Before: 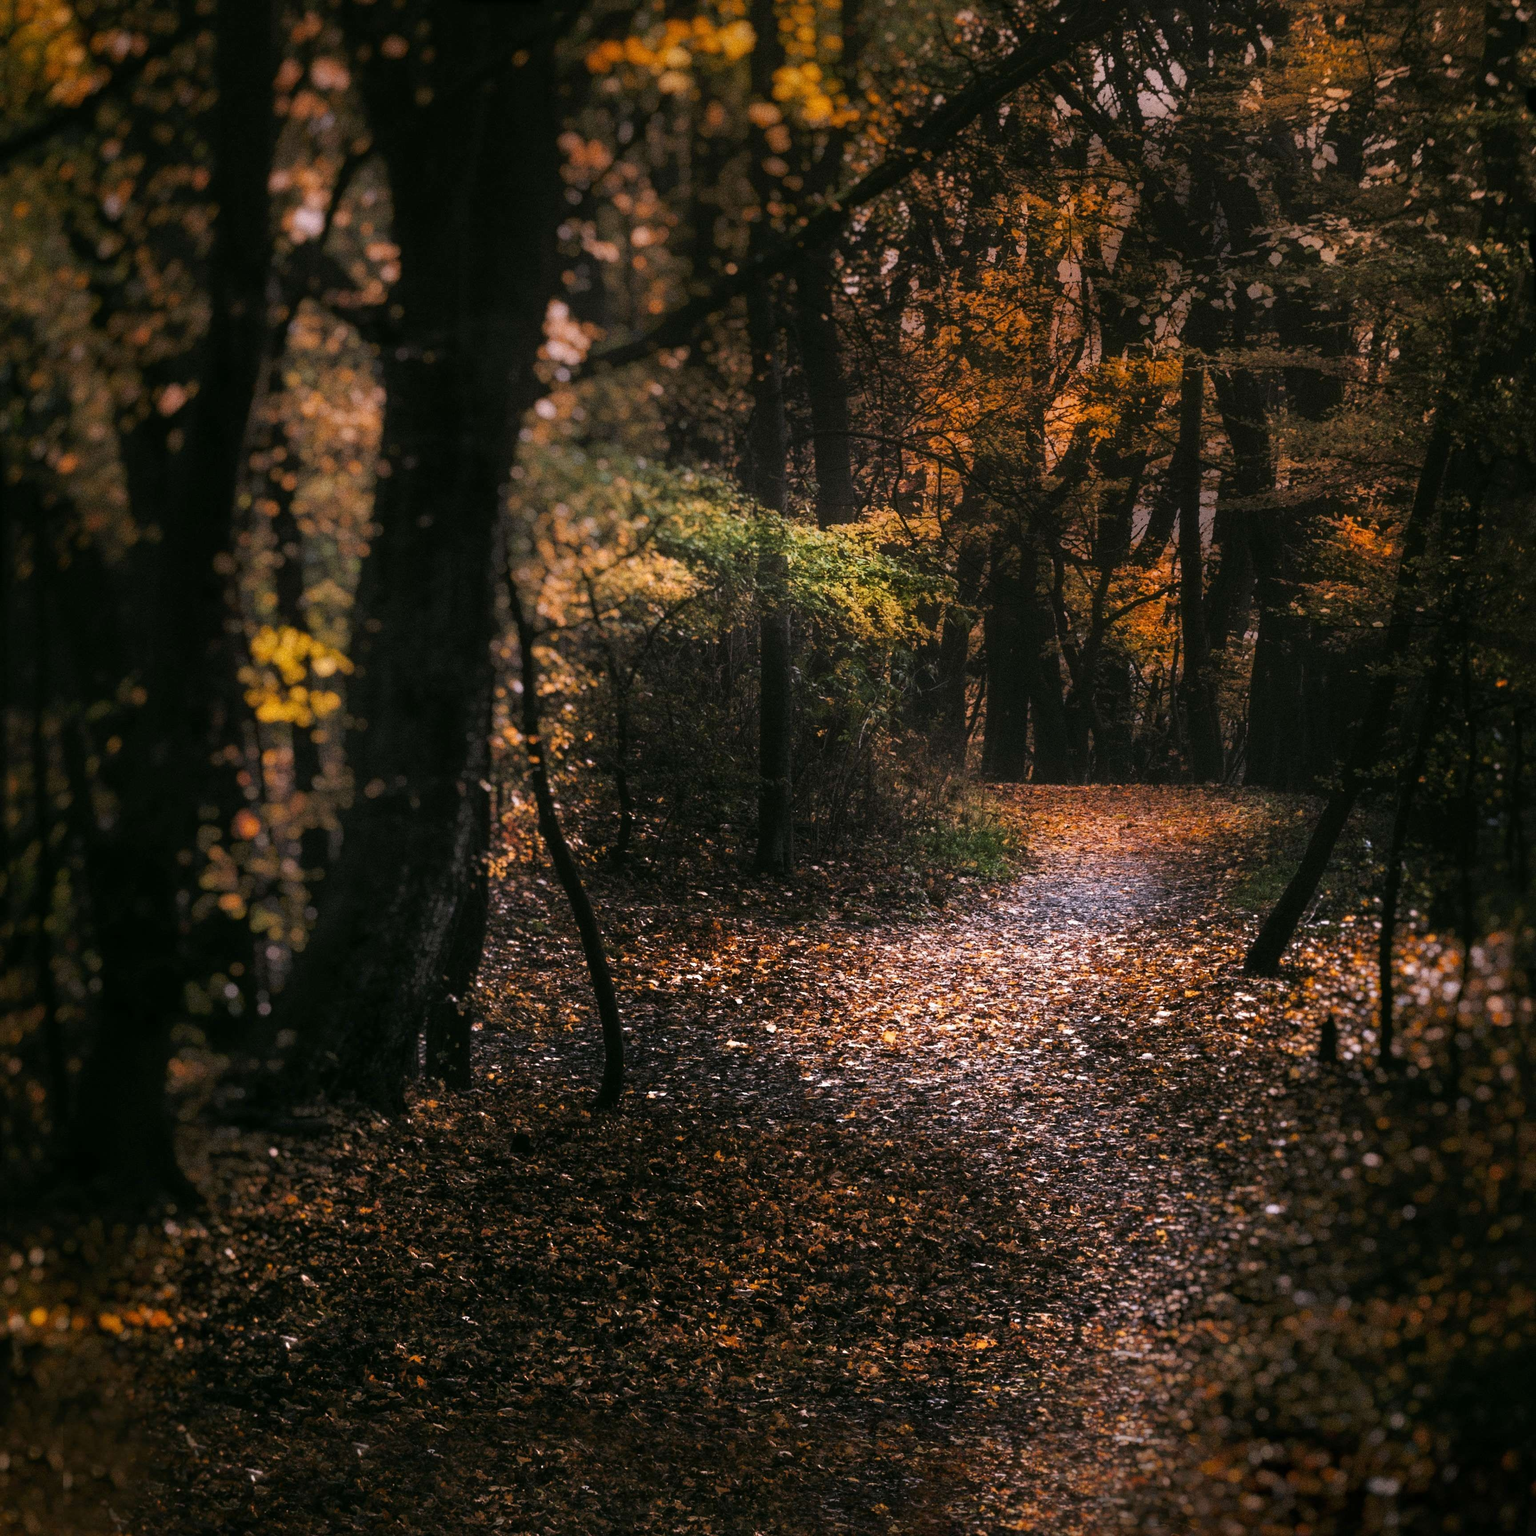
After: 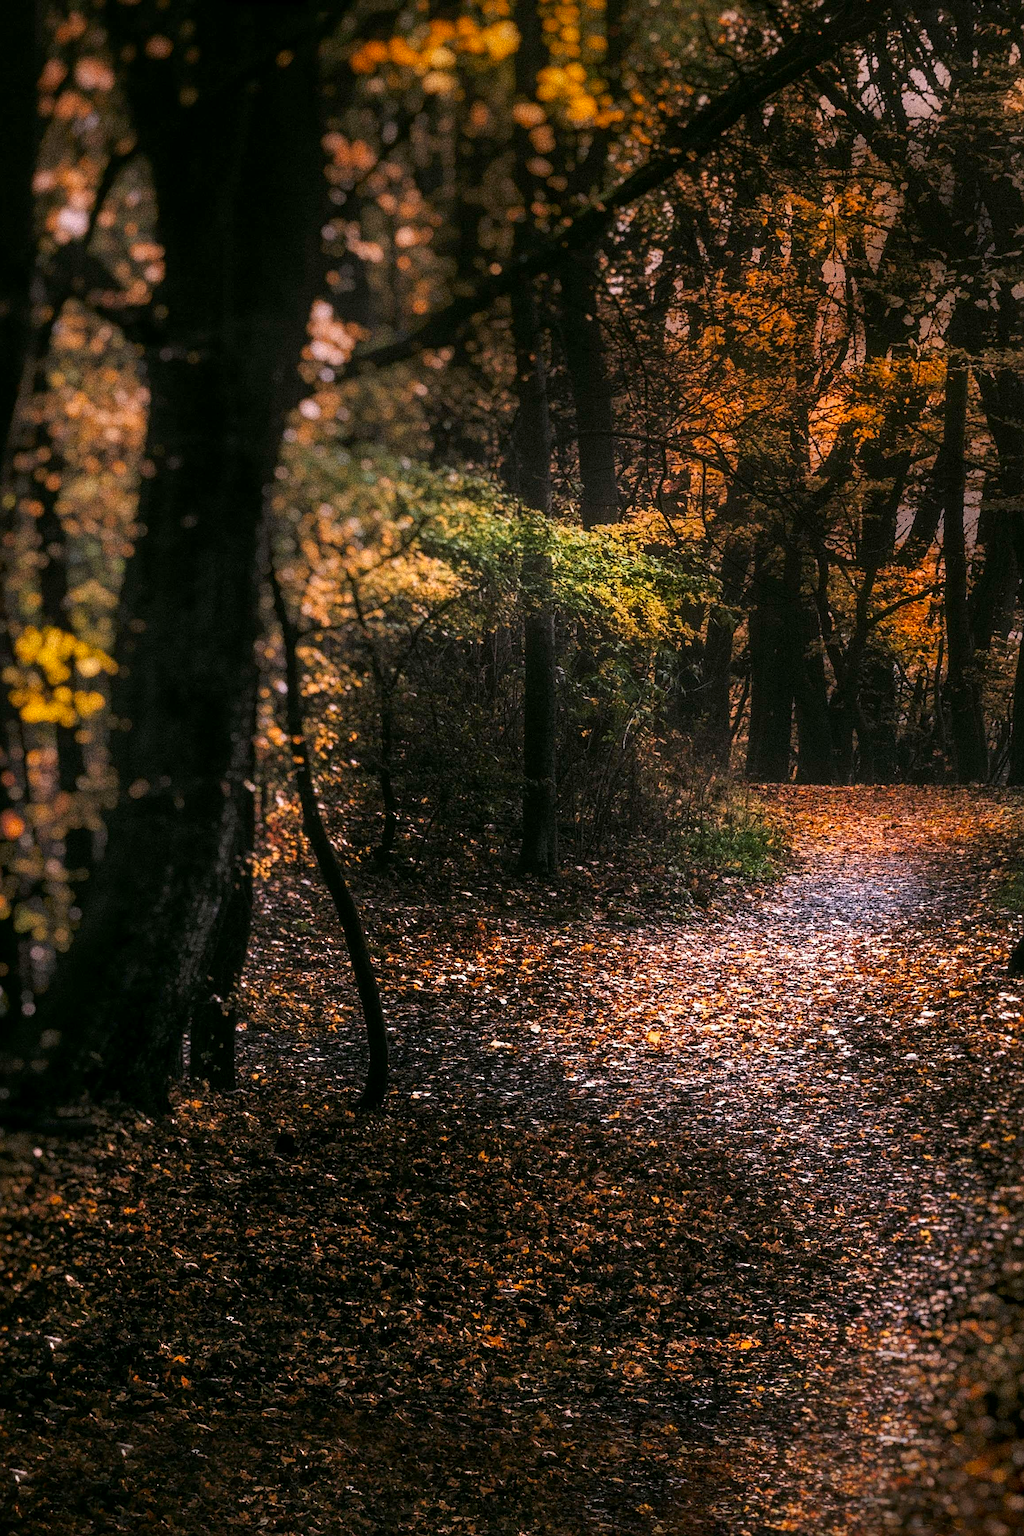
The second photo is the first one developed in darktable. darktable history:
crop: left 15.386%, right 17.862%
sharpen: on, module defaults
contrast brightness saturation: contrast 0.085, saturation 0.198
local contrast: on, module defaults
